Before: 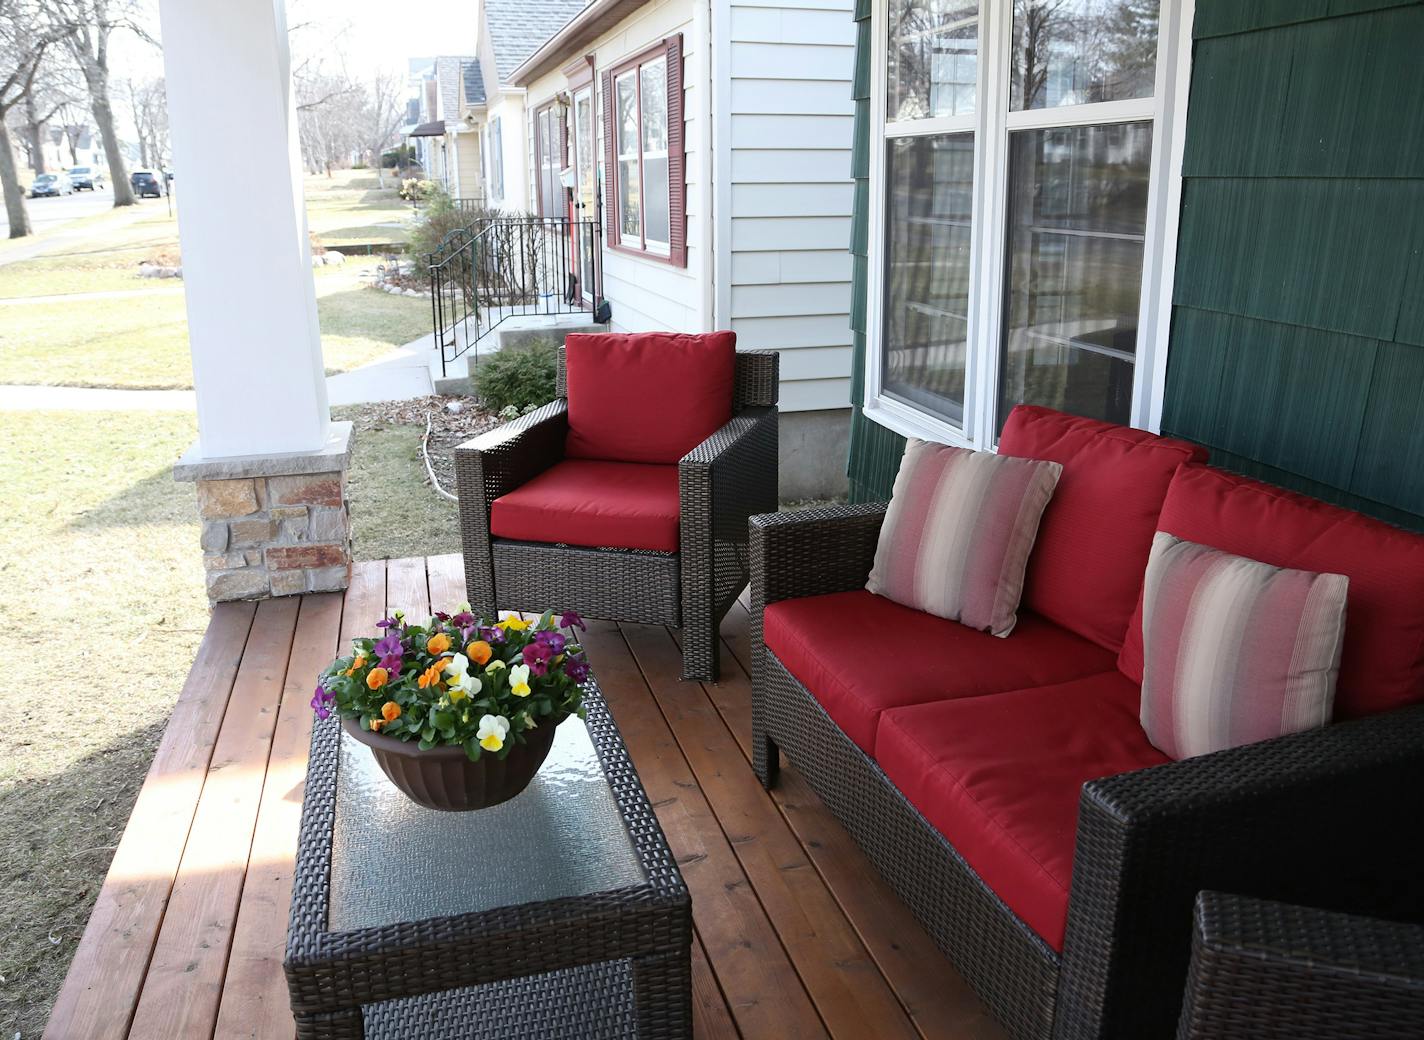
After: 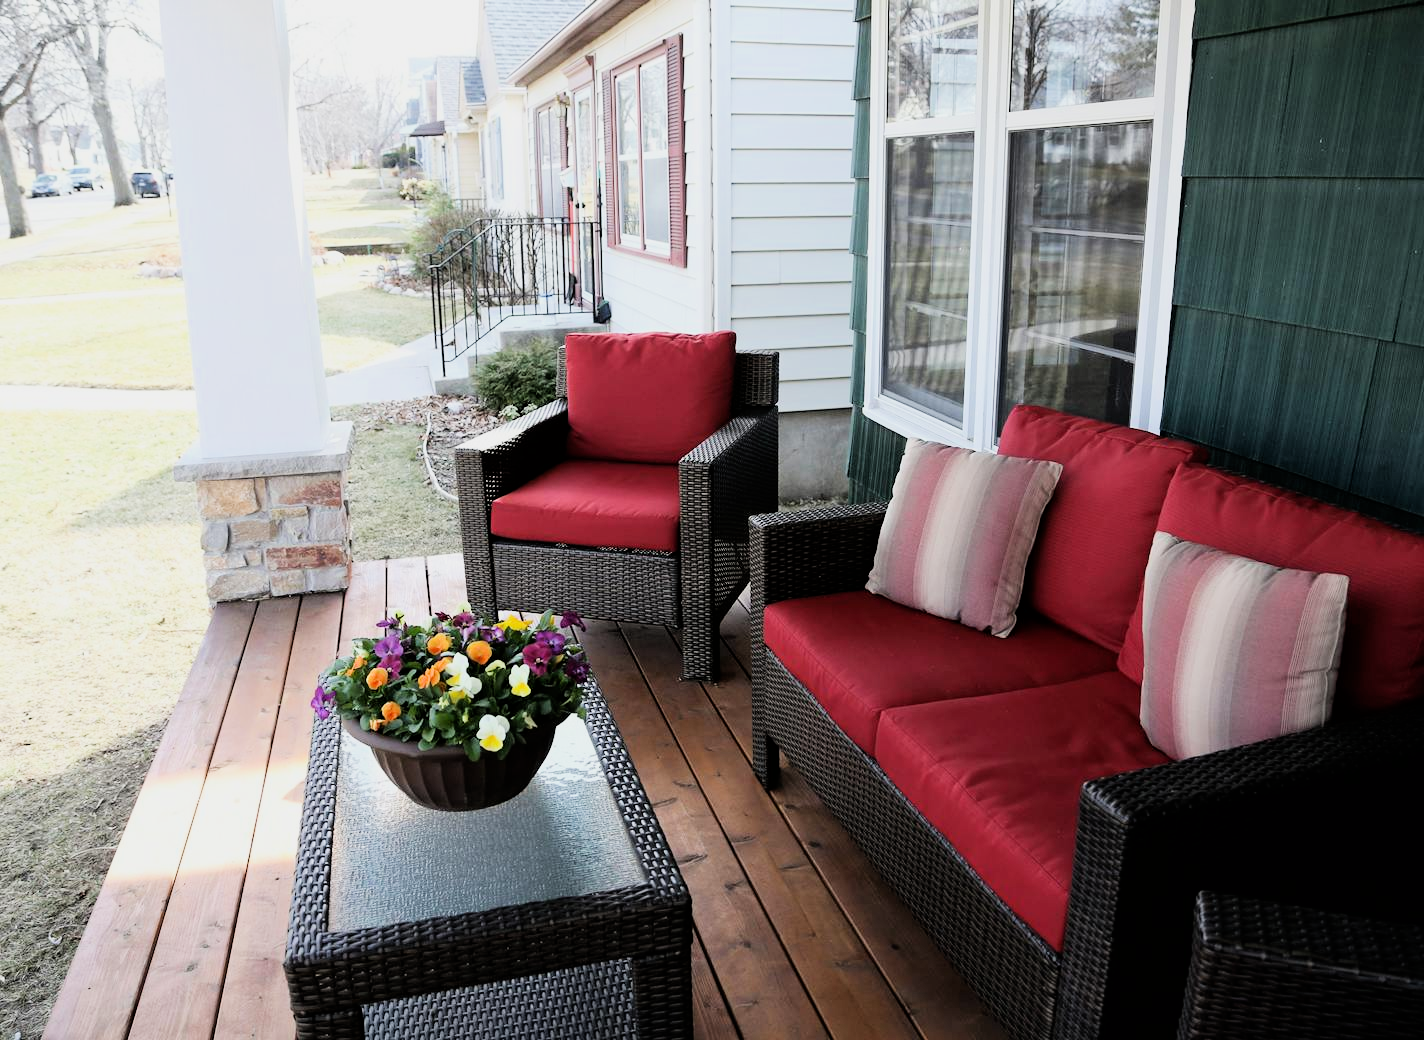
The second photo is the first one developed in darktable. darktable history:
filmic rgb: black relative exposure -7.5 EV, white relative exposure 5 EV, hardness 3.34, contrast 1.301
tone equalizer: on, module defaults
exposure: black level correction 0.001, exposure 0.499 EV, compensate highlight preservation false
